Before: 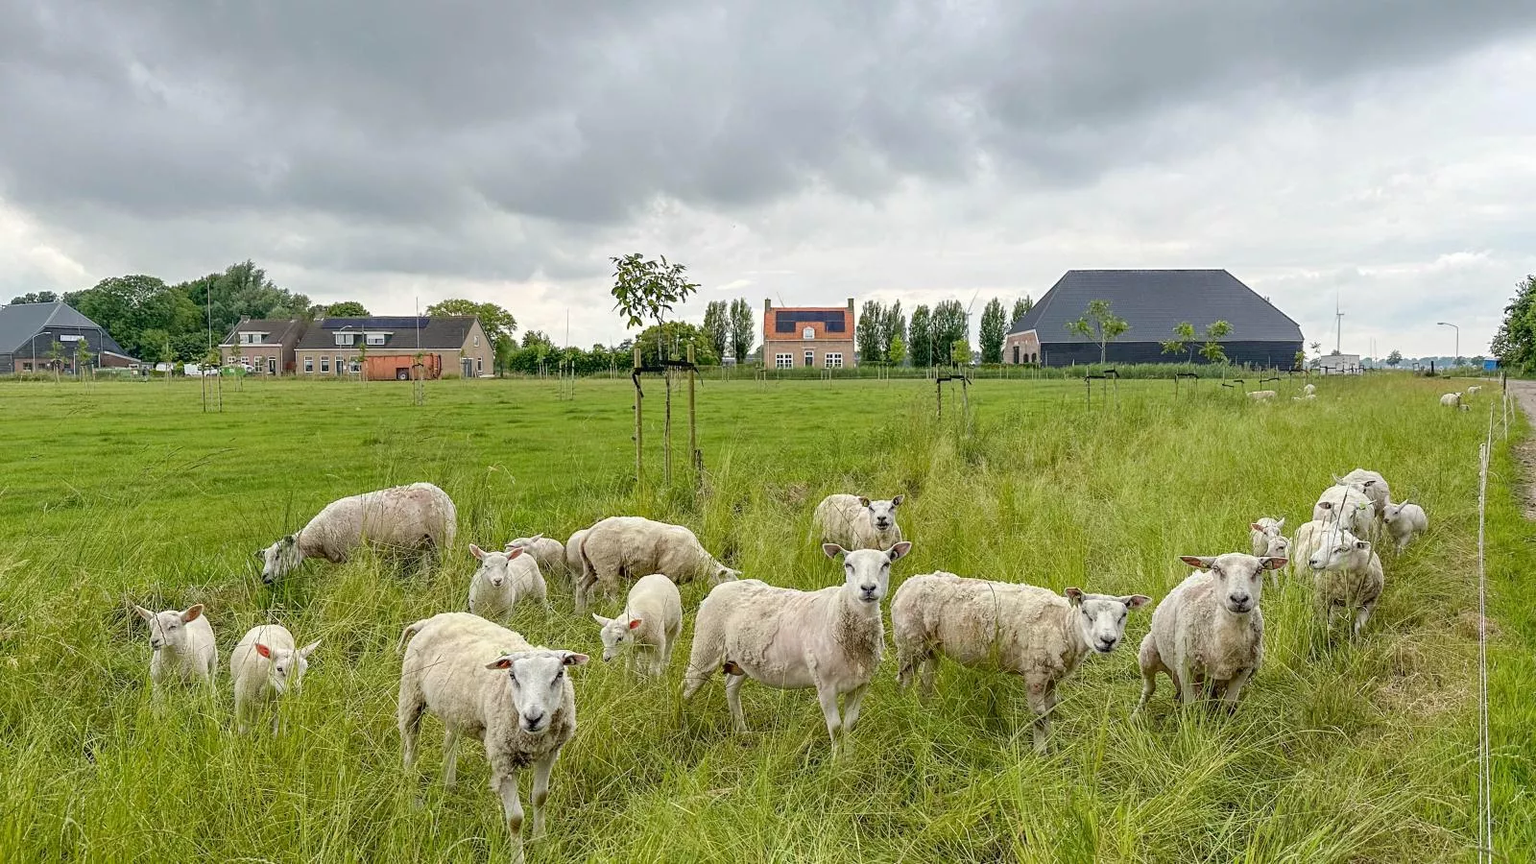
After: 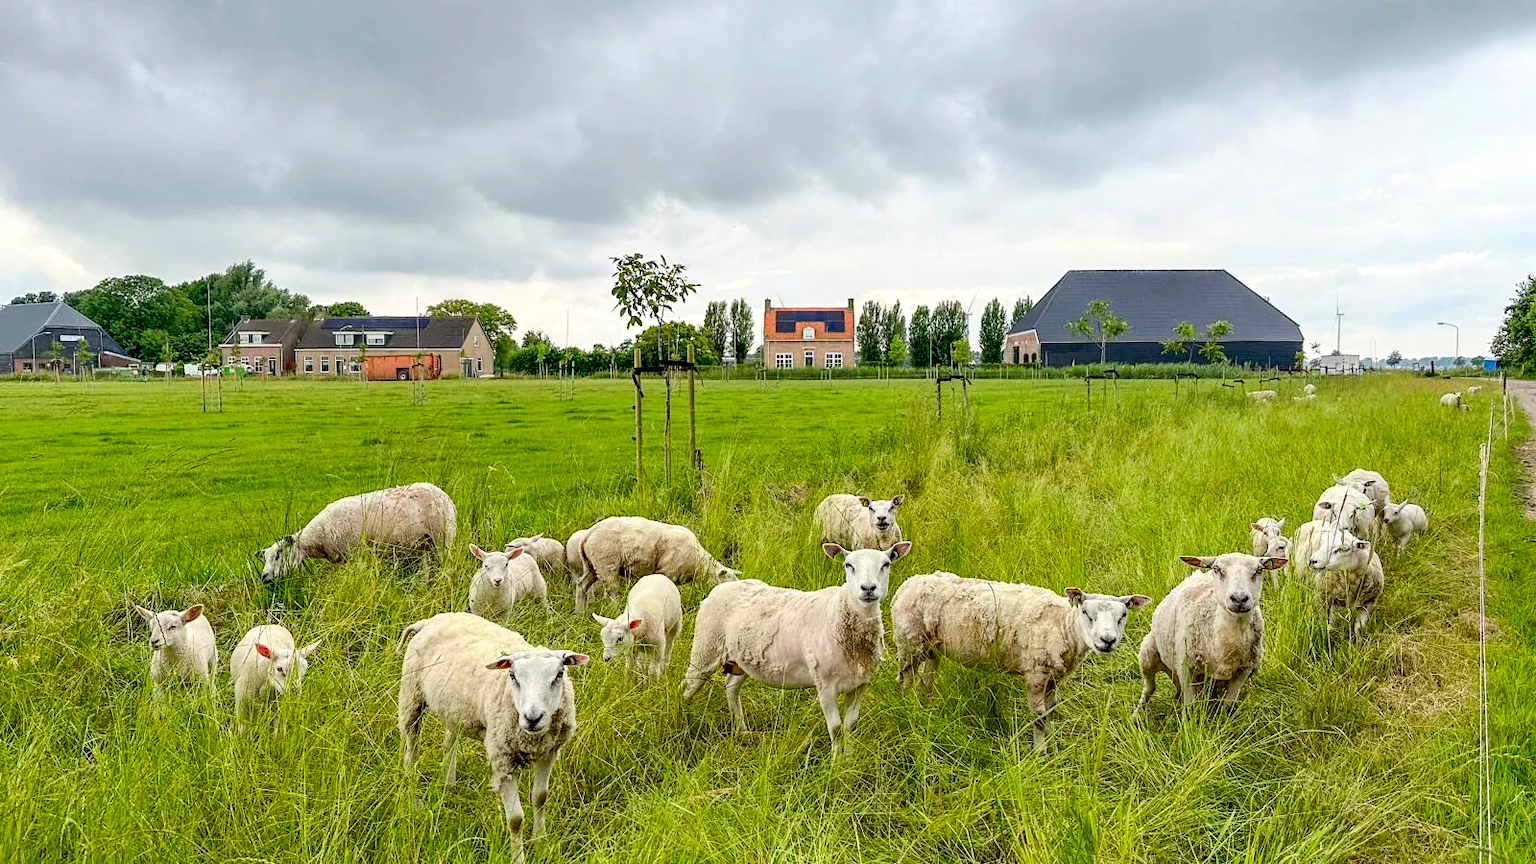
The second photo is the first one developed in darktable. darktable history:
exposure: black level correction 0.009, exposure 0.119 EV, compensate highlight preservation false
contrast brightness saturation: contrast 0.16, saturation 0.32
